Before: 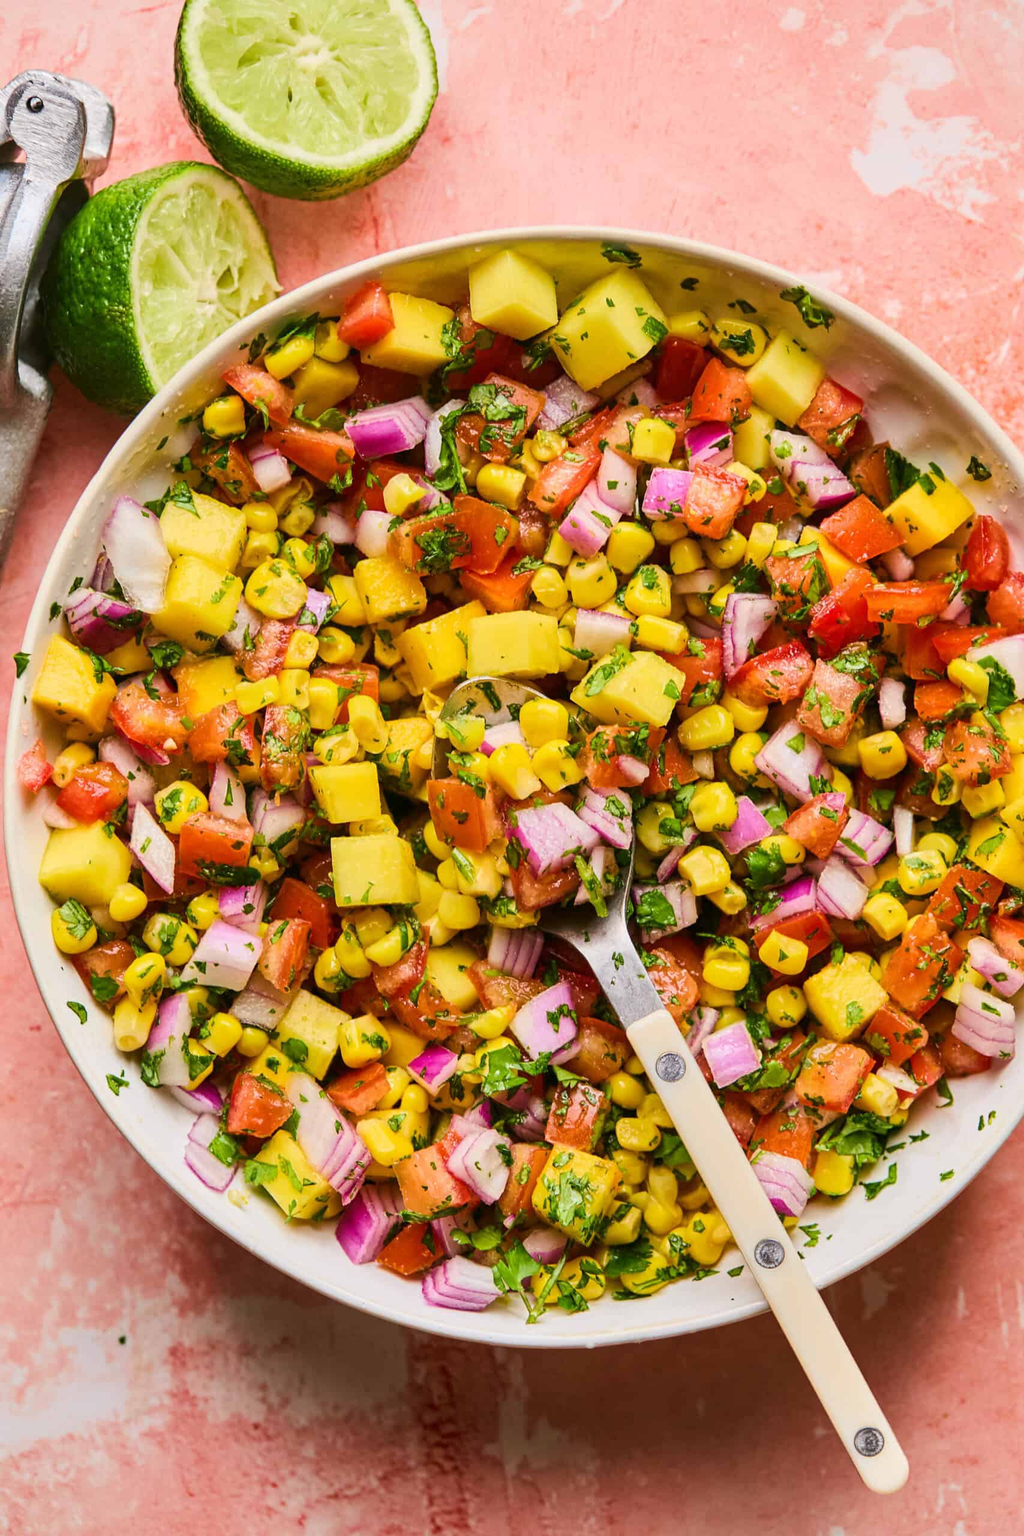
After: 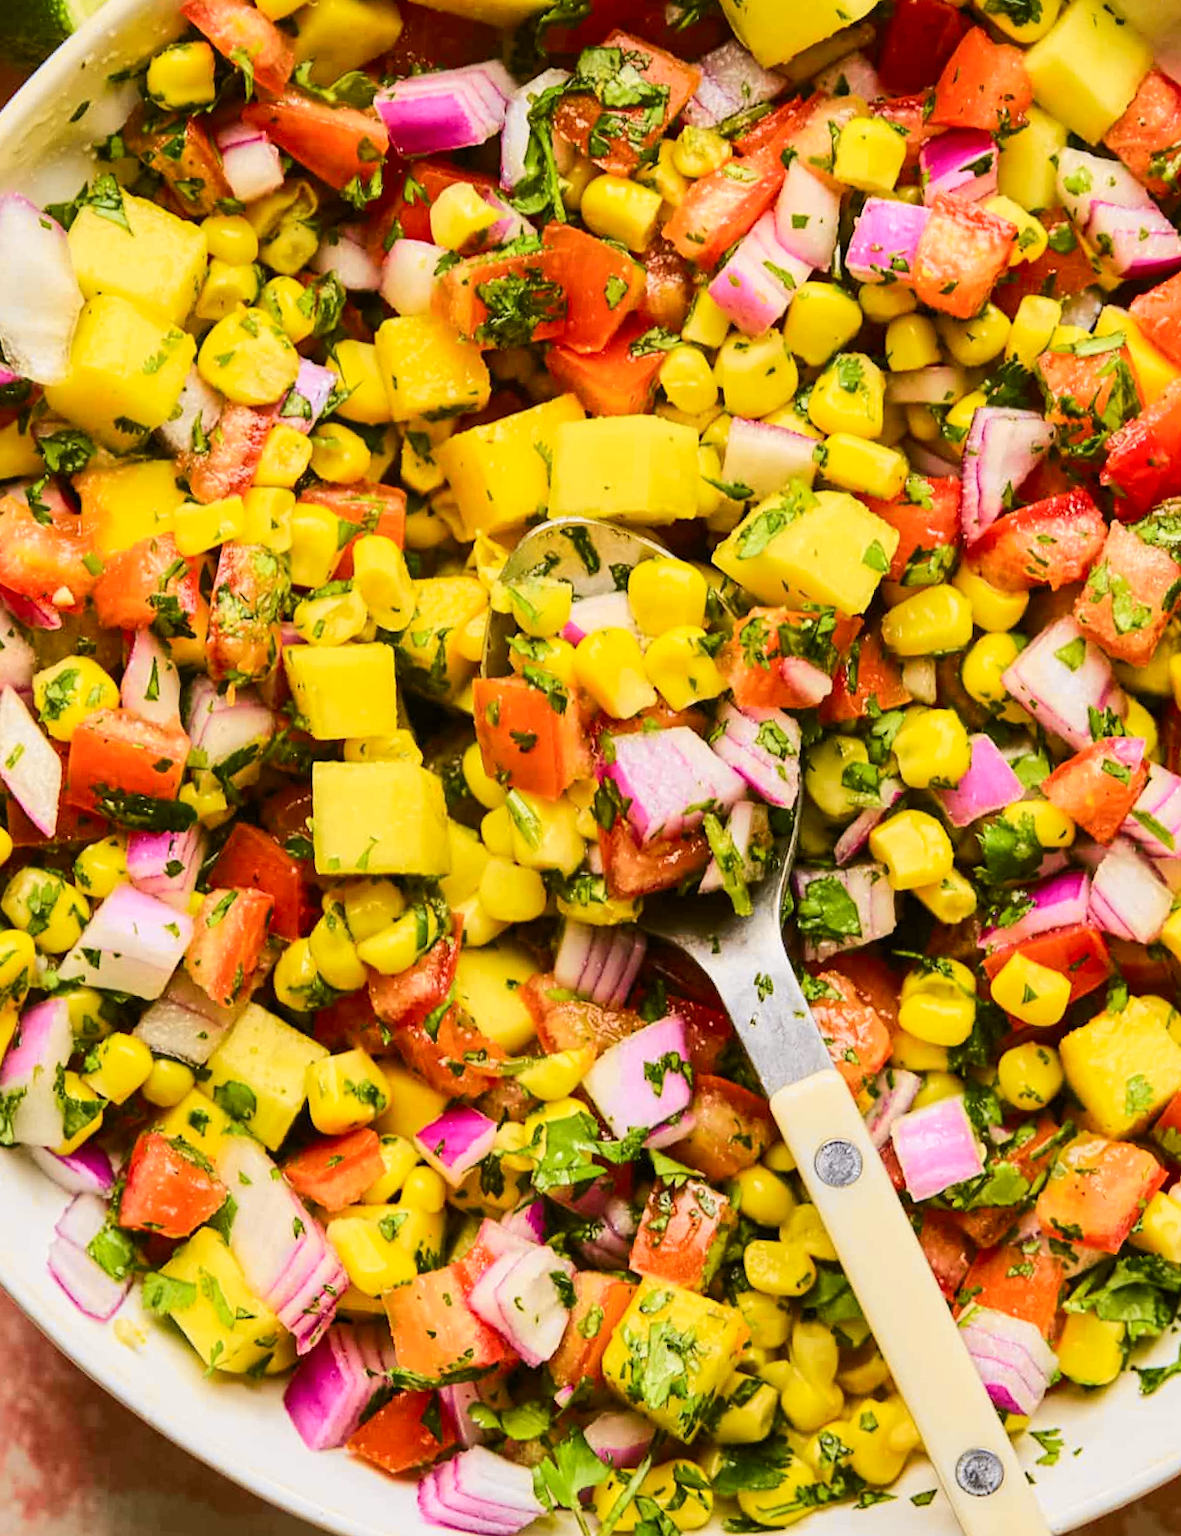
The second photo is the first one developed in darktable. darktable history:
crop and rotate: angle -3.37°, left 9.79%, top 20.73%, right 12.42%, bottom 11.82%
tone curve: curves: ch0 [(0, 0) (0.239, 0.248) (0.508, 0.606) (0.828, 0.878) (1, 1)]; ch1 [(0, 0) (0.401, 0.42) (0.45, 0.464) (0.492, 0.498) (0.511, 0.507) (0.561, 0.549) (0.688, 0.726) (1, 1)]; ch2 [(0, 0) (0.411, 0.433) (0.5, 0.504) (0.545, 0.574) (1, 1)], color space Lab, independent channels, preserve colors none
